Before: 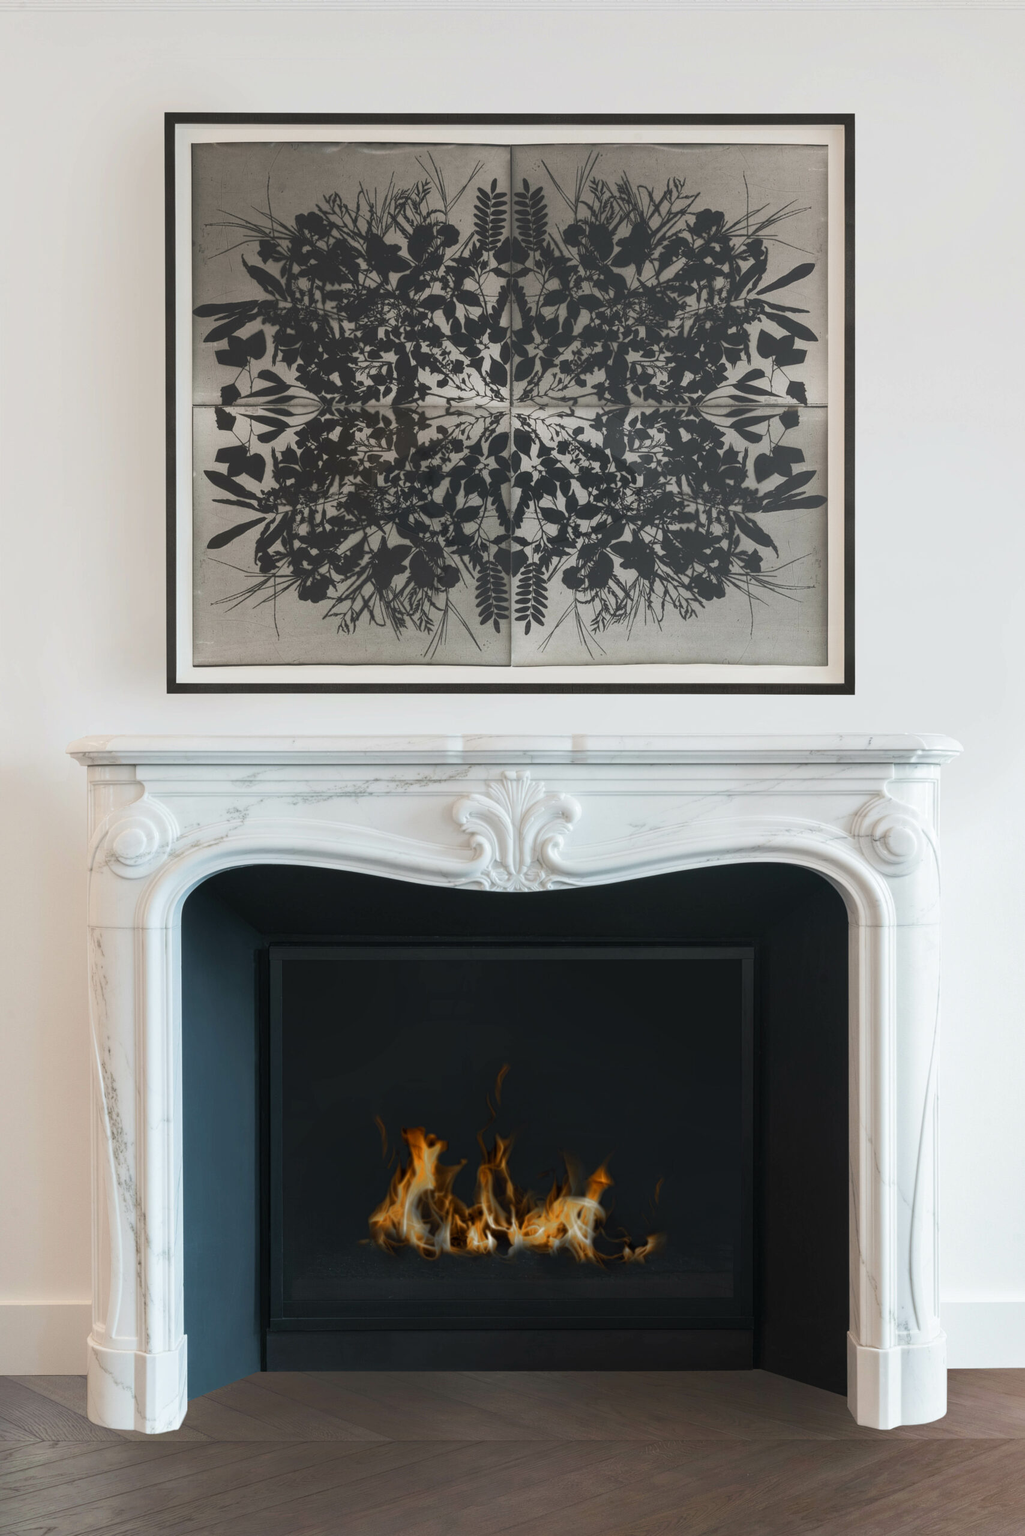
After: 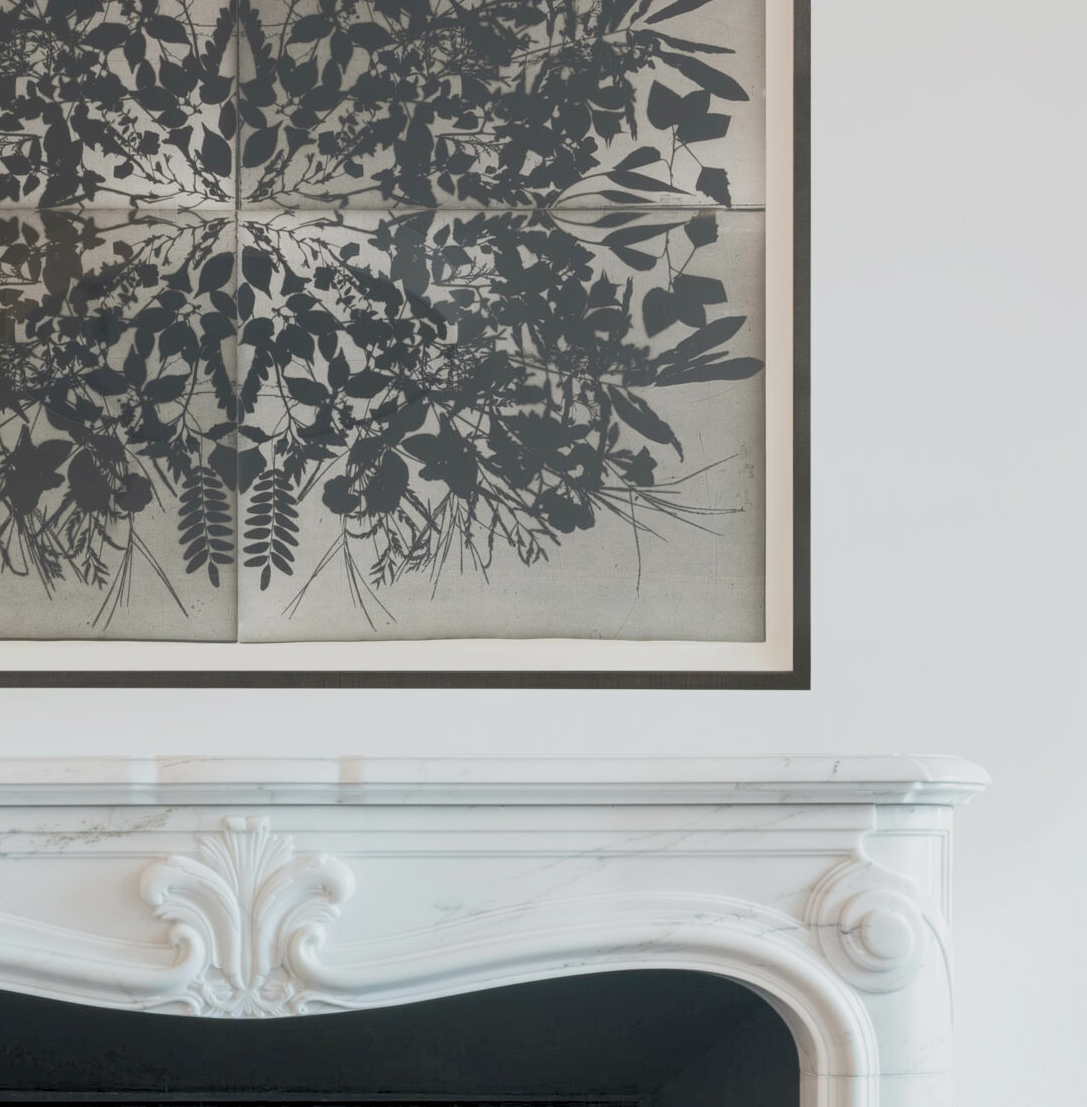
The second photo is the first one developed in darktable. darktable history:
rgb levels: preserve colors sum RGB, levels [[0.038, 0.433, 0.934], [0, 0.5, 1], [0, 0.5, 1]]
crop: left 36.005%, top 18.293%, right 0.31%, bottom 38.444%
rgb curve: curves: ch0 [(0, 0) (0.093, 0.159) (0.241, 0.265) (0.414, 0.42) (1, 1)], compensate middle gray true, preserve colors basic power
